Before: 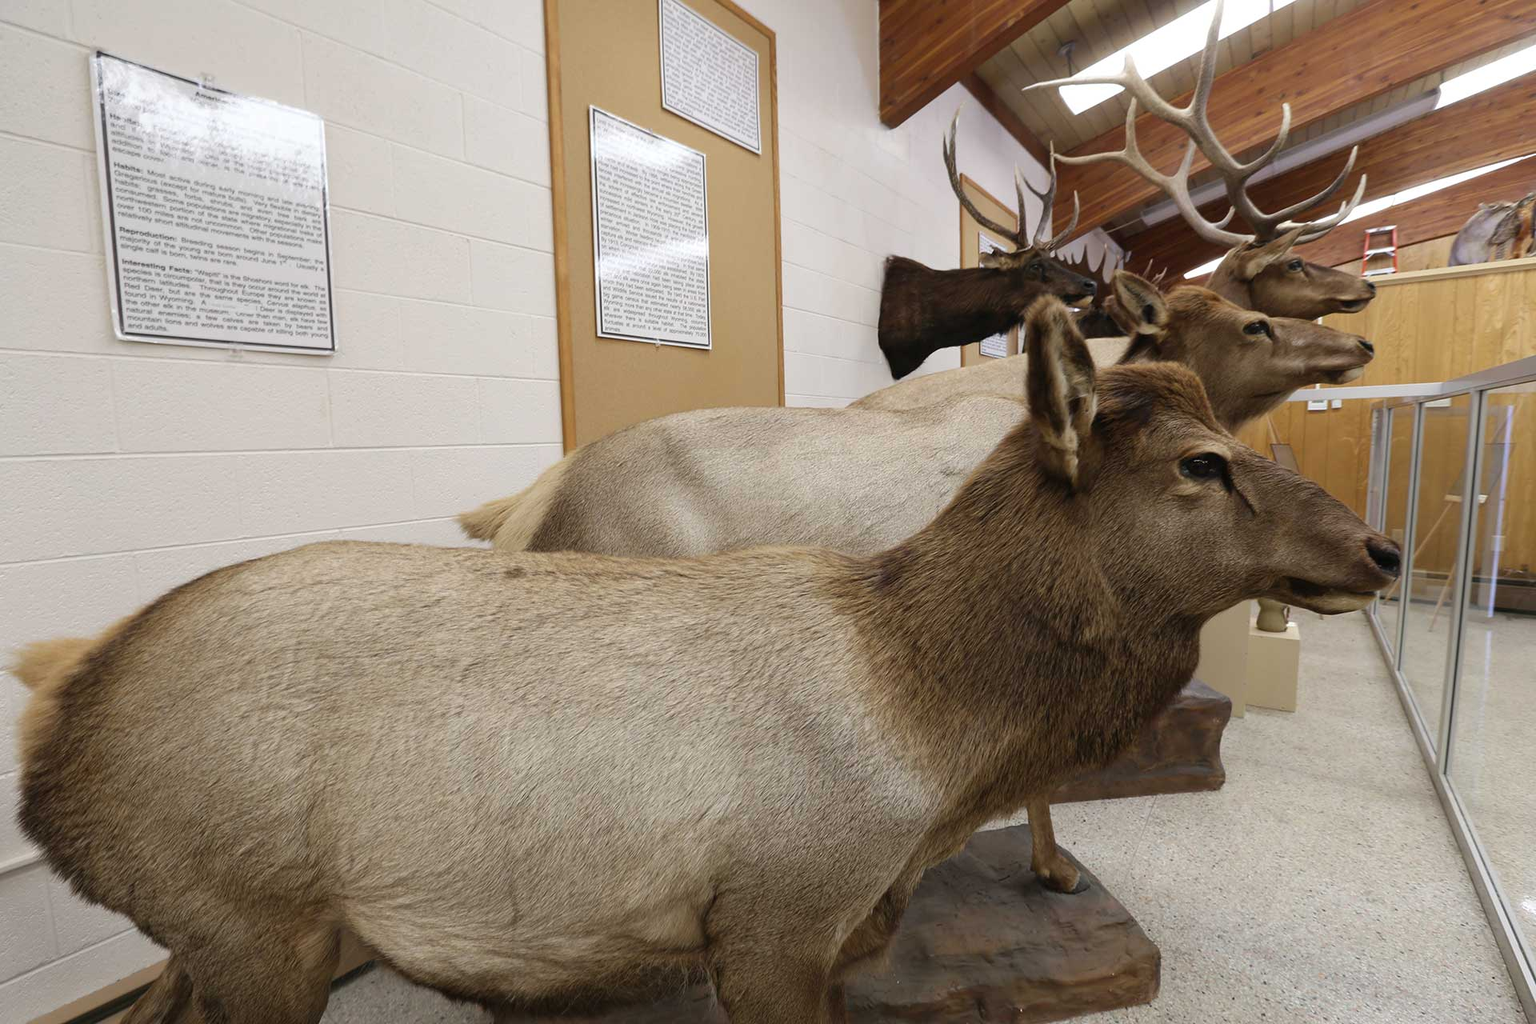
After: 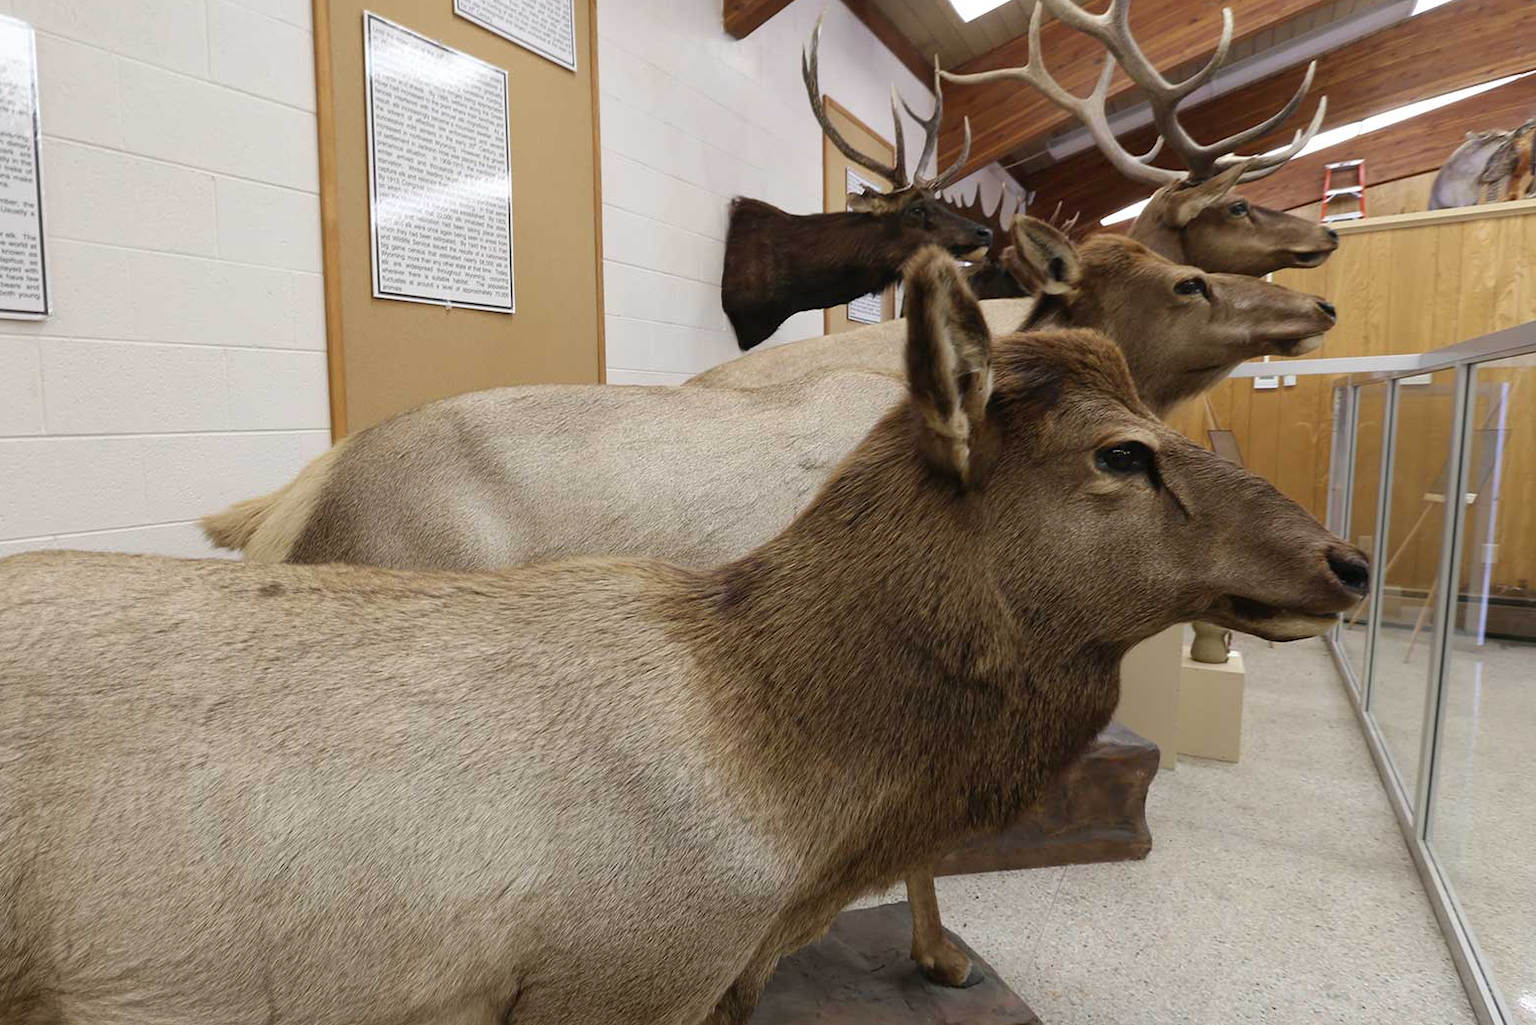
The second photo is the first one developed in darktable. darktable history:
crop: left 19.306%, top 9.497%, right 0.001%, bottom 9.644%
